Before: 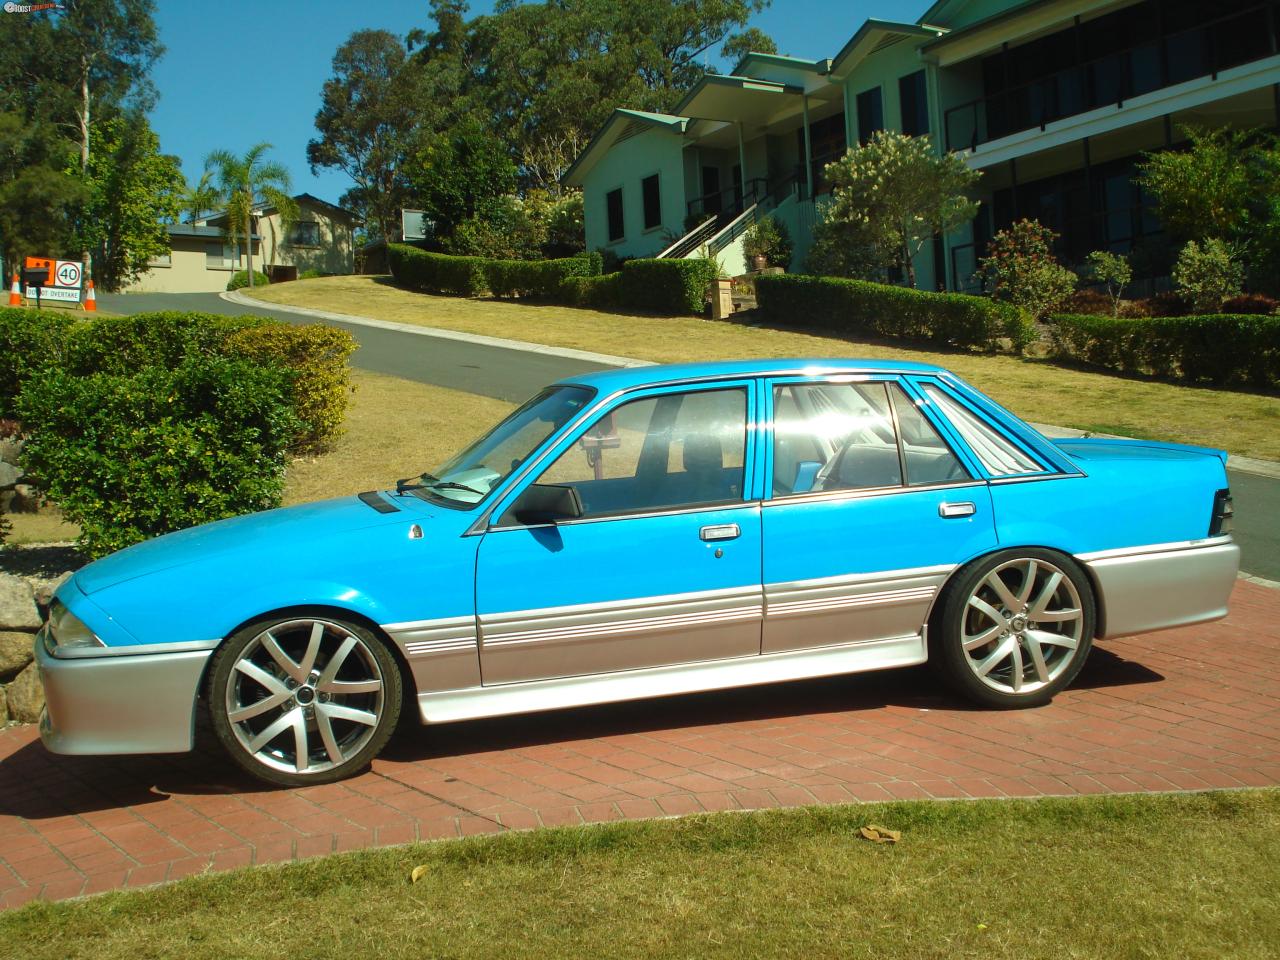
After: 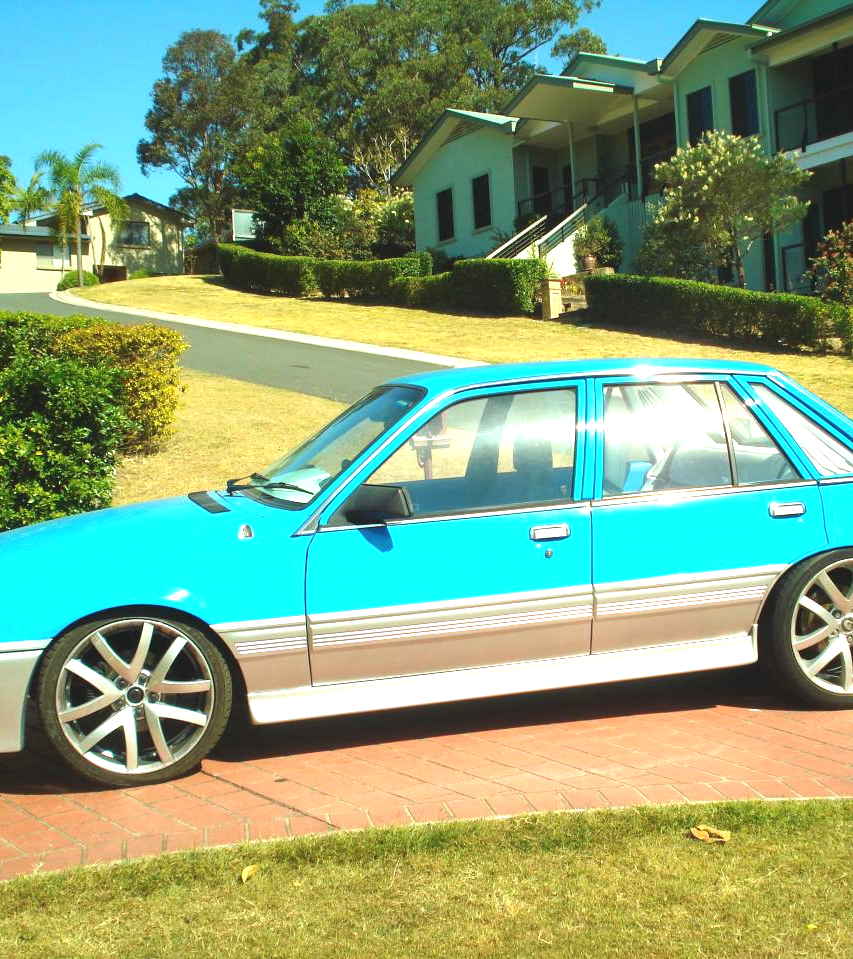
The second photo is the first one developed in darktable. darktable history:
crop and rotate: left 13.342%, right 19.991%
exposure: black level correction -0.002, exposure 1.115 EV, compensate highlight preservation false
